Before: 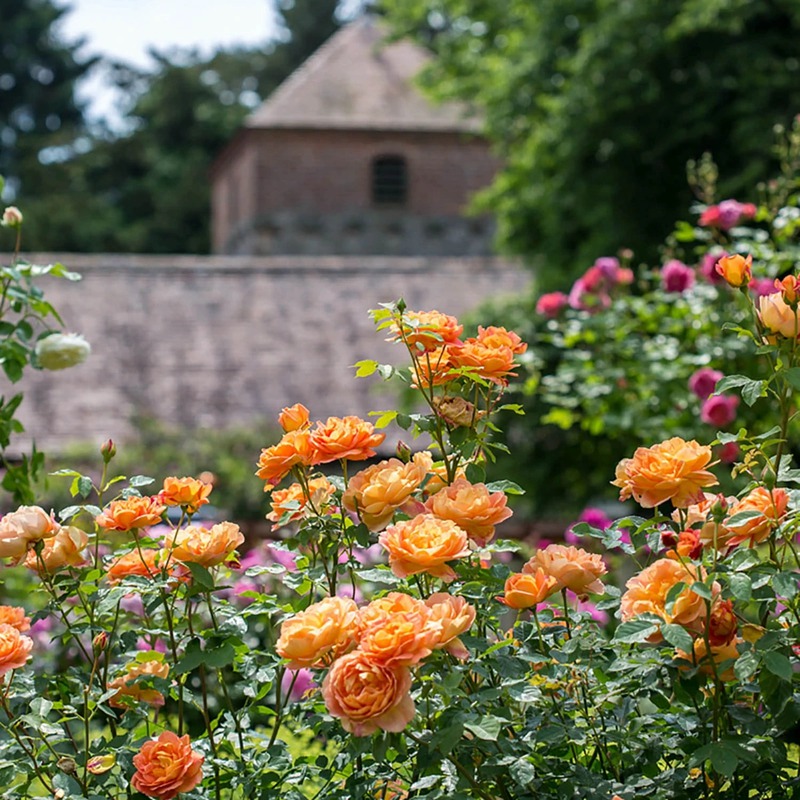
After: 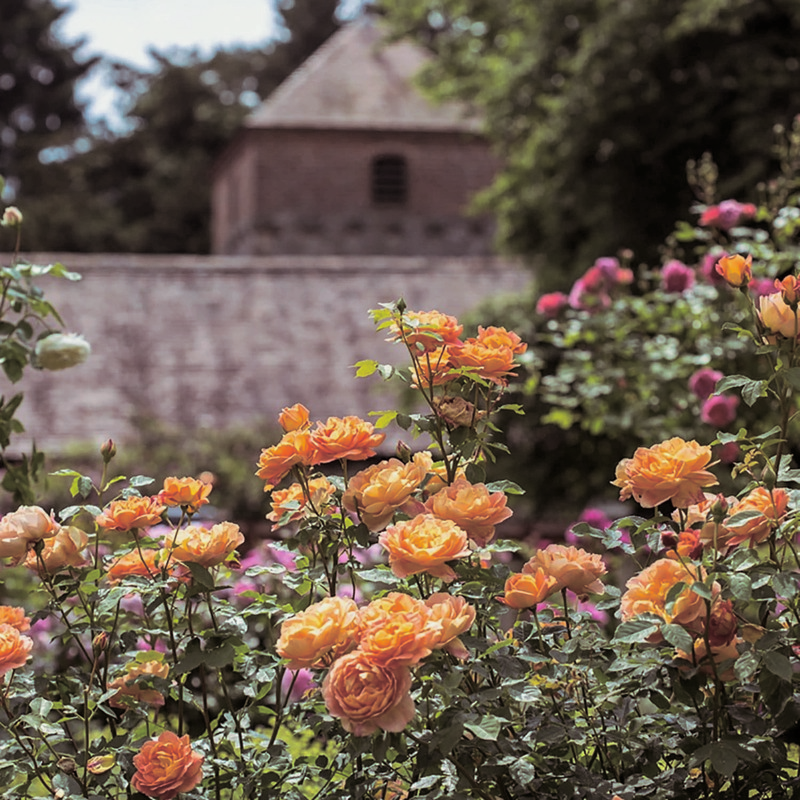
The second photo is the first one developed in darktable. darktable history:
split-toning: shadows › saturation 0.24, highlights › hue 54°, highlights › saturation 0.24
exposure: exposure -0.177 EV, compensate highlight preservation false
